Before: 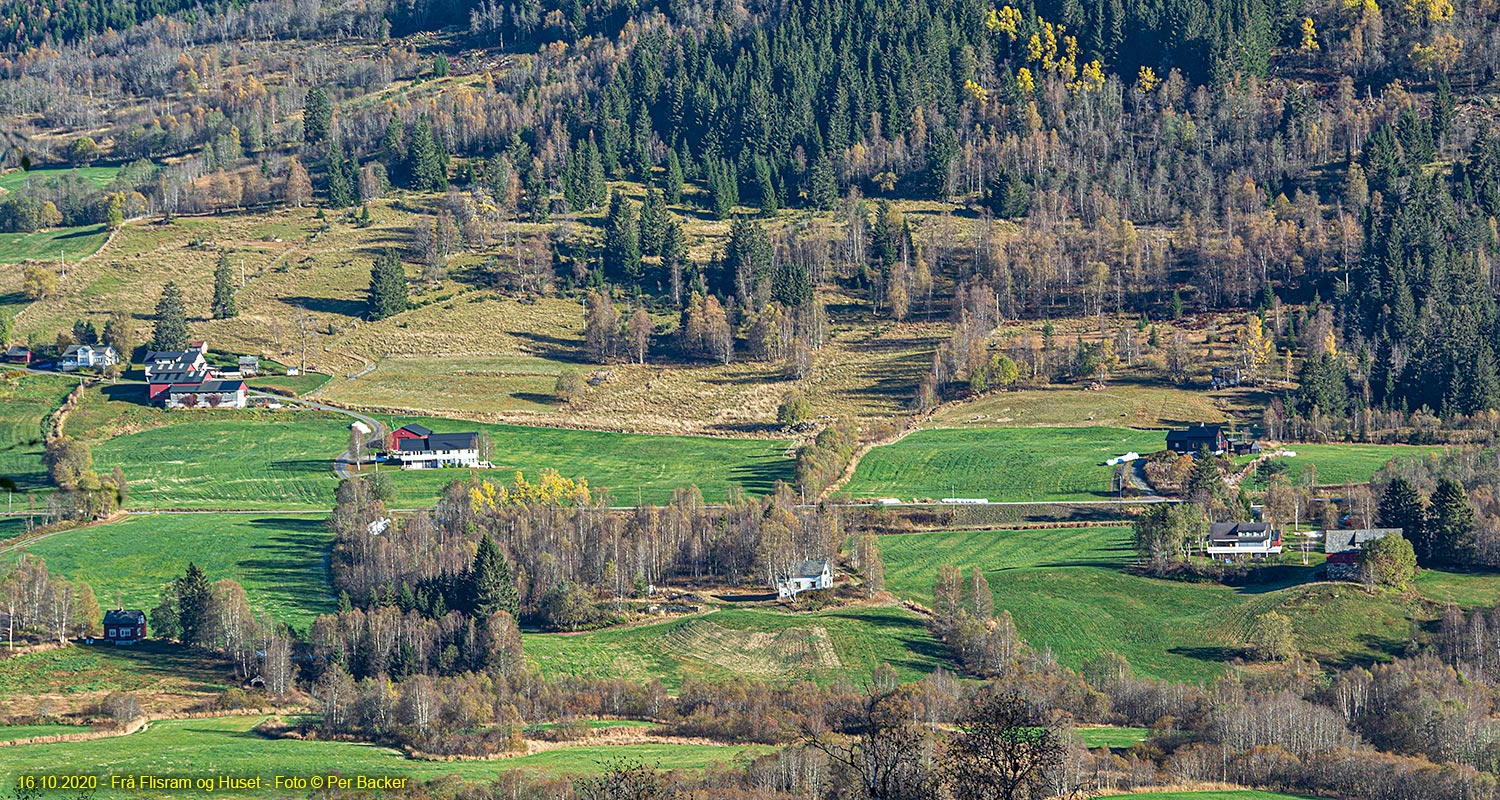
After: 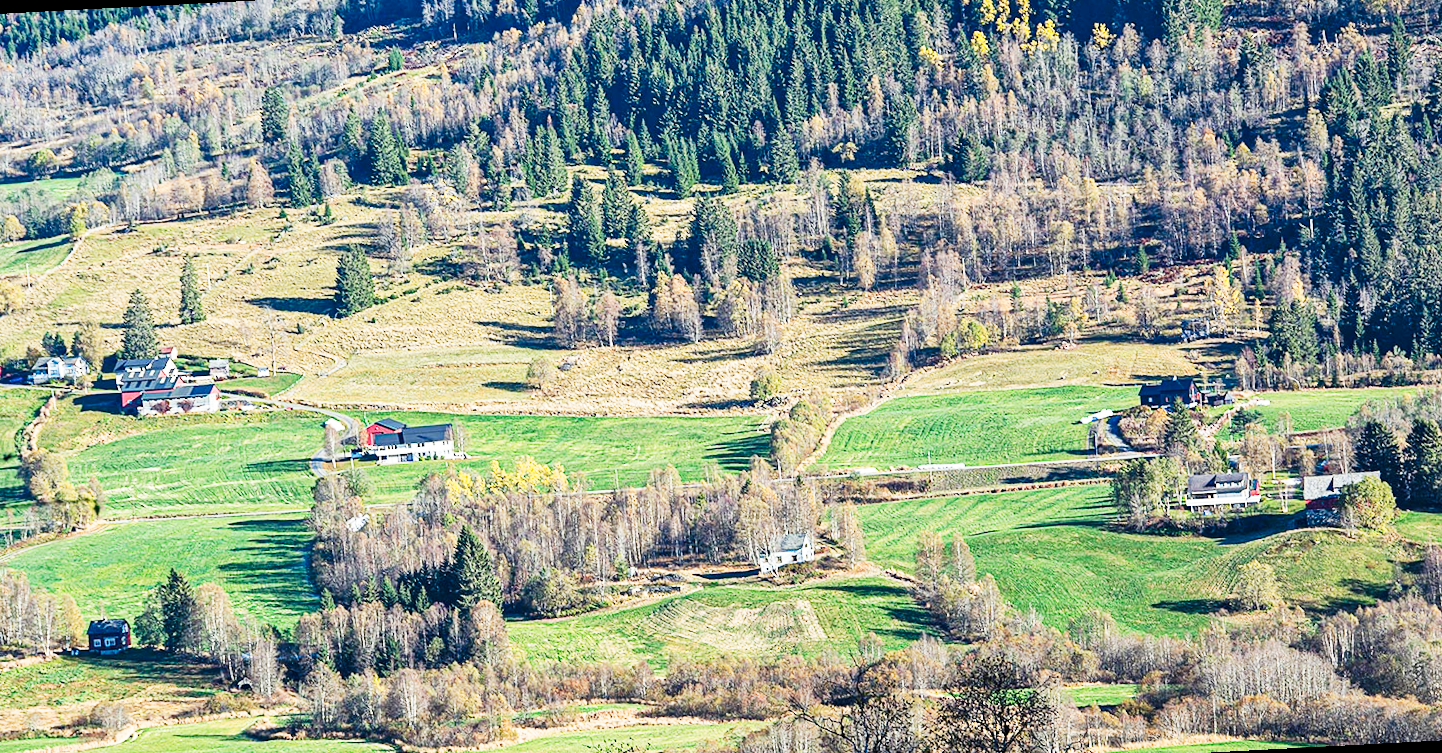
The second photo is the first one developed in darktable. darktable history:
contrast brightness saturation: saturation -0.05
tone curve: curves: ch0 [(0, 0) (0.003, 0.003) (0.011, 0.013) (0.025, 0.028) (0.044, 0.05) (0.069, 0.078) (0.1, 0.113) (0.136, 0.153) (0.177, 0.2) (0.224, 0.271) (0.277, 0.374) (0.335, 0.47) (0.399, 0.574) (0.468, 0.688) (0.543, 0.79) (0.623, 0.859) (0.709, 0.919) (0.801, 0.957) (0.898, 0.978) (1, 1)], preserve colors none
rotate and perspective: rotation -3°, crop left 0.031, crop right 0.968, crop top 0.07, crop bottom 0.93
